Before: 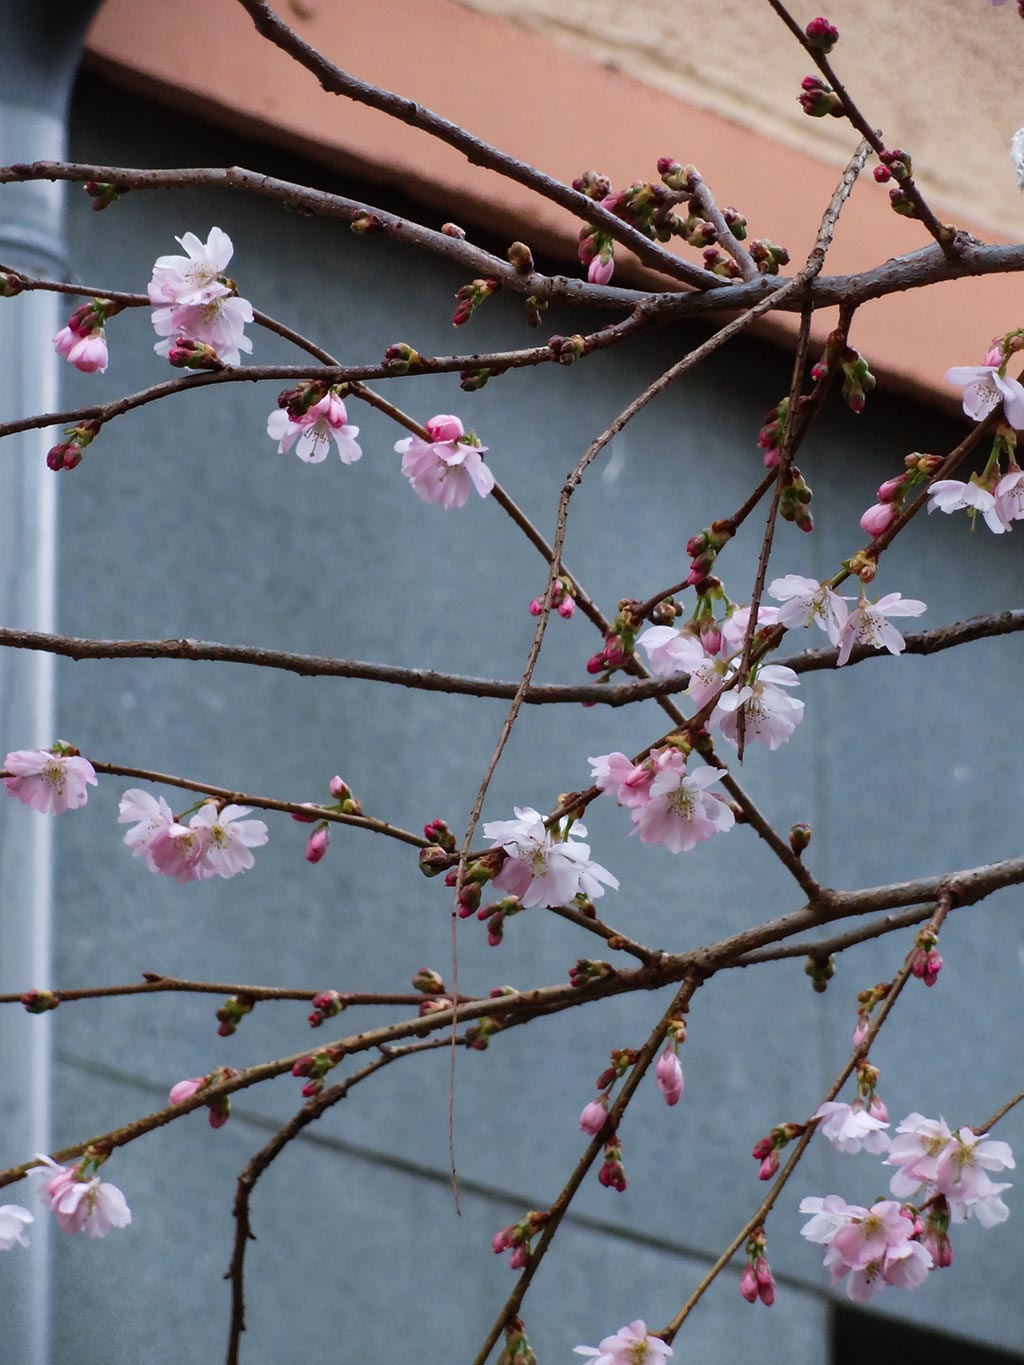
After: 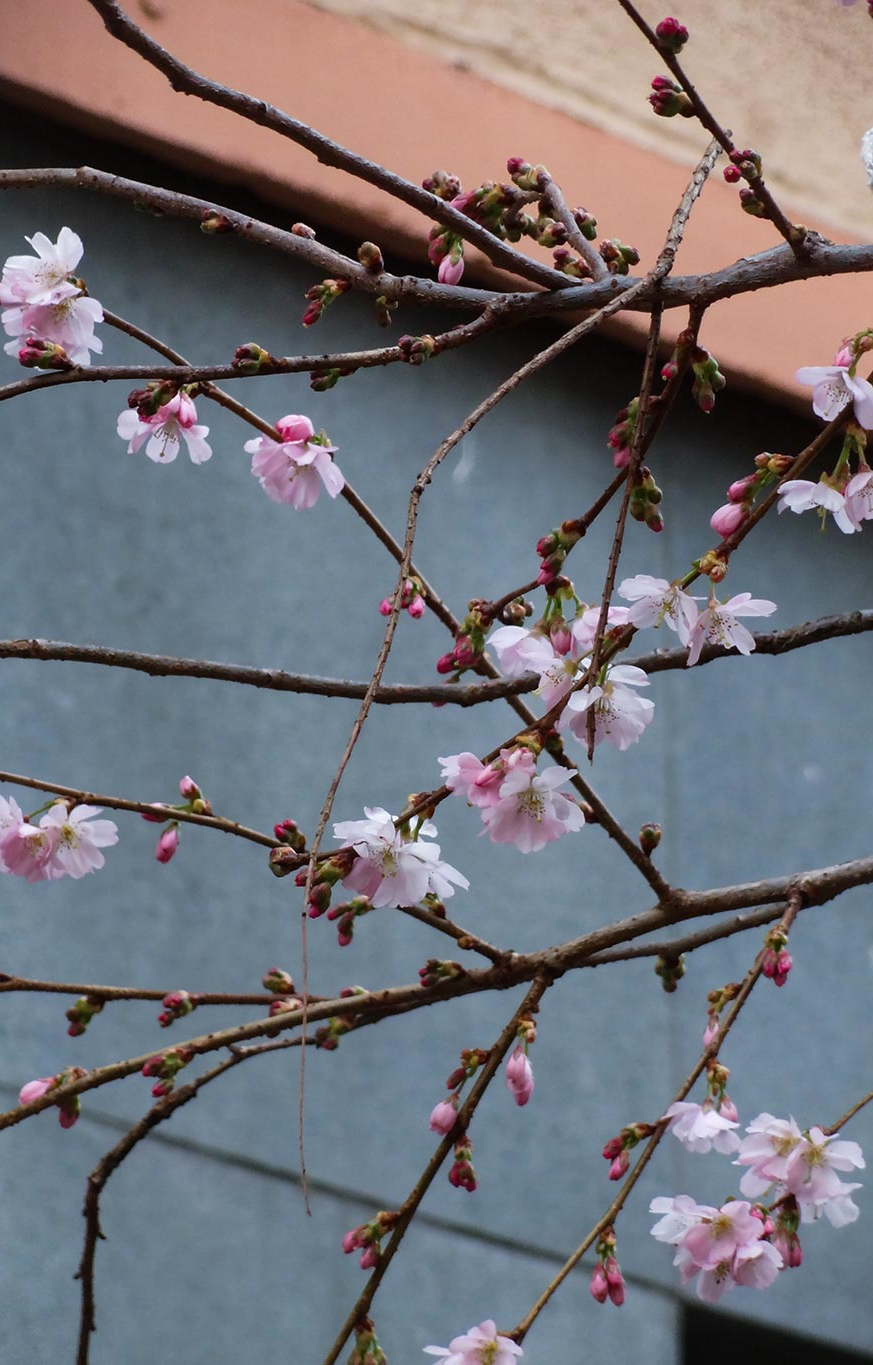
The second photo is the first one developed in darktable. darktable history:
crop and rotate: left 14.726%
